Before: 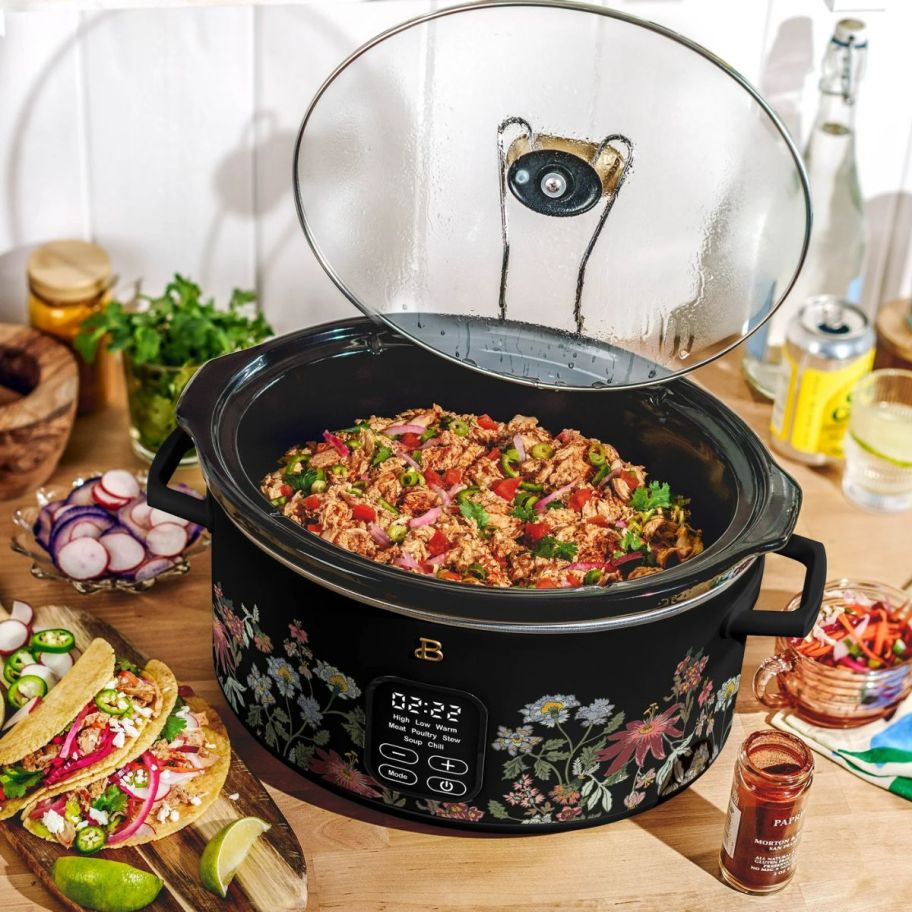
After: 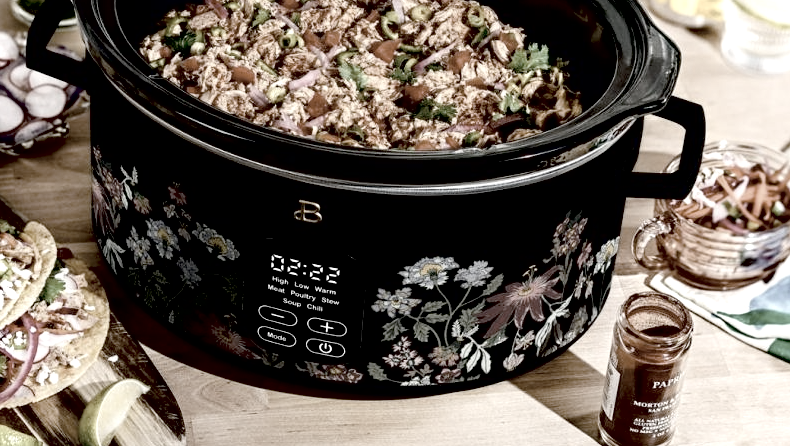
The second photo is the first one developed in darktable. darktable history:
contrast brightness saturation: contrast 0.1, saturation -0.3
exposure: black level correction 0.04, exposure 0.5 EV, compensate highlight preservation false
color correction: saturation 0.3
crop and rotate: left 13.306%, top 48.129%, bottom 2.928%
